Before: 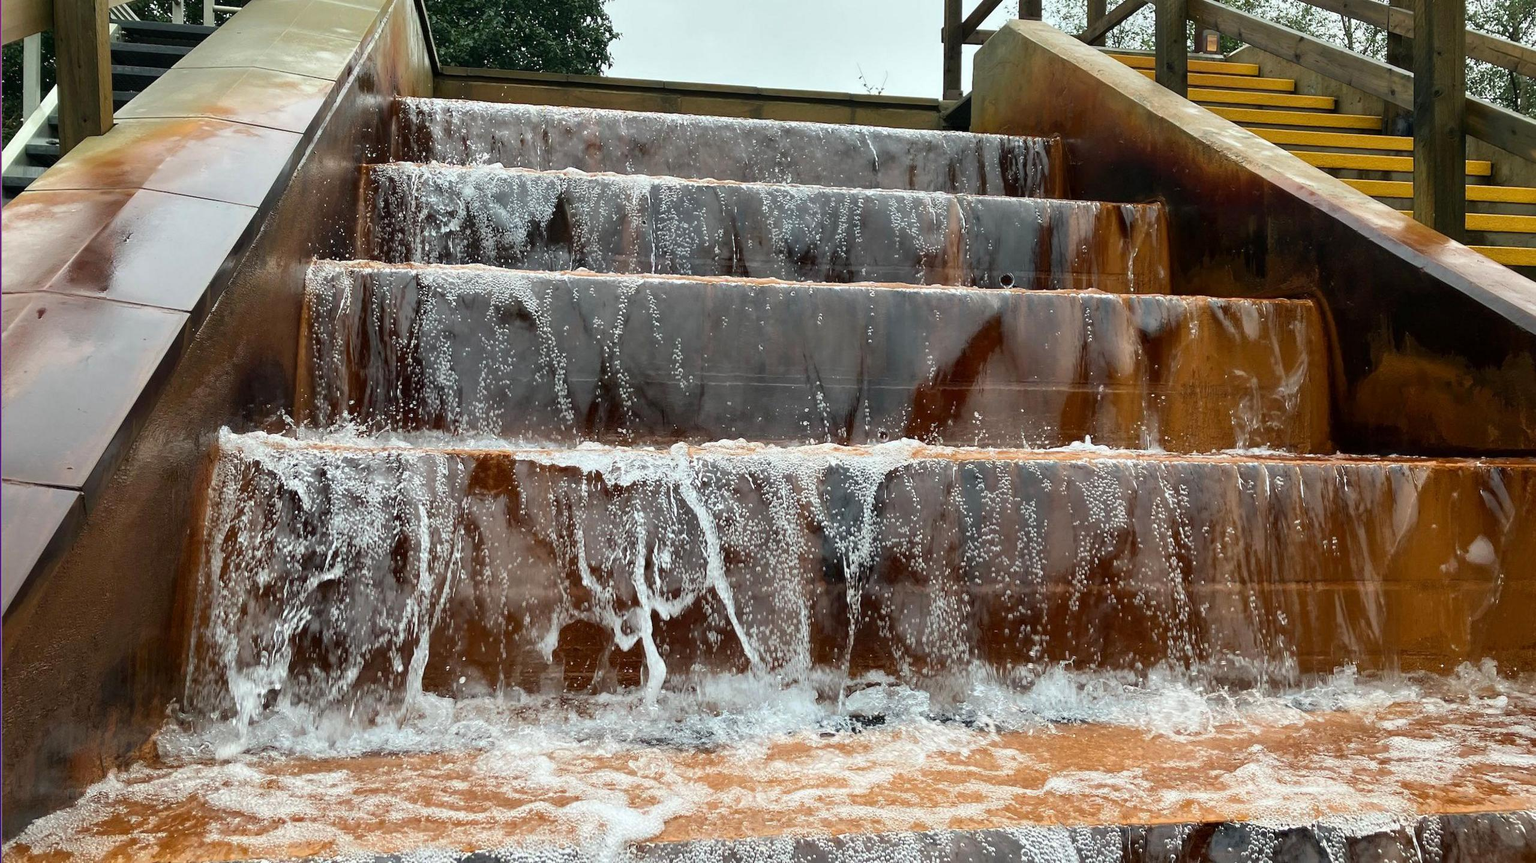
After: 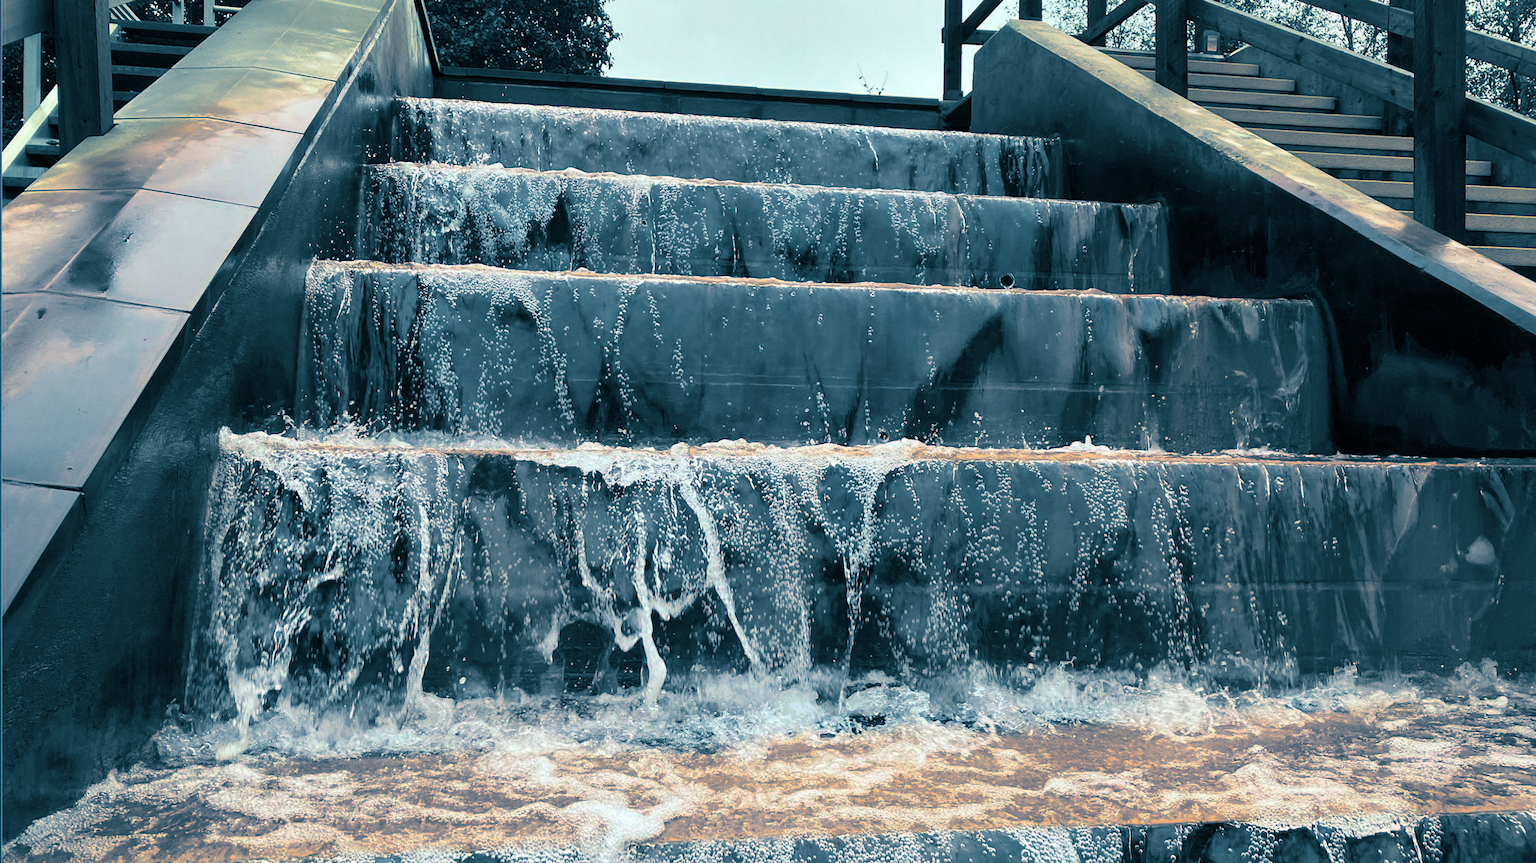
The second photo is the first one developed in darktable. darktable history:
split-toning: shadows › hue 212.4°, balance -70
color balance rgb: linear chroma grading › global chroma 15%, perceptual saturation grading › global saturation 30%
exposure: compensate highlight preservation false
